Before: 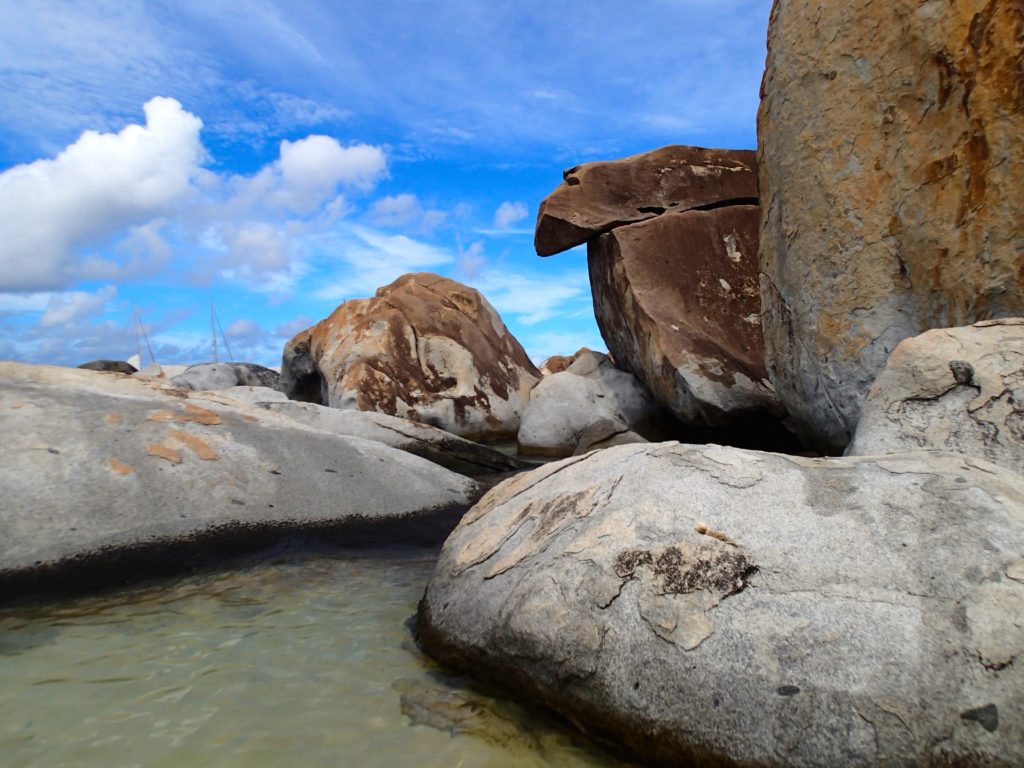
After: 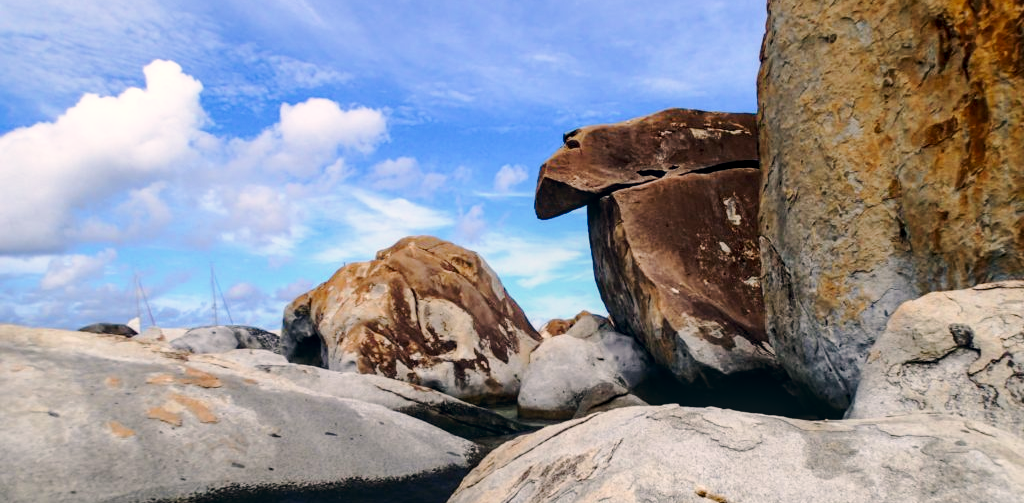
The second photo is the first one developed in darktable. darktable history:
local contrast: on, module defaults
contrast brightness saturation: contrast 0.043, saturation 0.074
crop and rotate: top 4.939%, bottom 29.557%
tone curve: curves: ch0 [(0, 0) (0.035, 0.017) (0.131, 0.108) (0.279, 0.279) (0.476, 0.554) (0.617, 0.693) (0.704, 0.77) (0.801, 0.854) (0.895, 0.927) (1, 0.976)]; ch1 [(0, 0) (0.318, 0.278) (0.444, 0.427) (0.493, 0.488) (0.508, 0.502) (0.534, 0.526) (0.562, 0.555) (0.645, 0.648) (0.746, 0.764) (1, 1)]; ch2 [(0, 0) (0.316, 0.292) (0.381, 0.37) (0.423, 0.448) (0.476, 0.482) (0.502, 0.495) (0.522, 0.518) (0.533, 0.532) (0.593, 0.622) (0.634, 0.663) (0.7, 0.7) (0.861, 0.808) (1, 0.951)], preserve colors none
color correction: highlights a* 5.36, highlights b* 5.28, shadows a* -4.33, shadows b* -5.11
